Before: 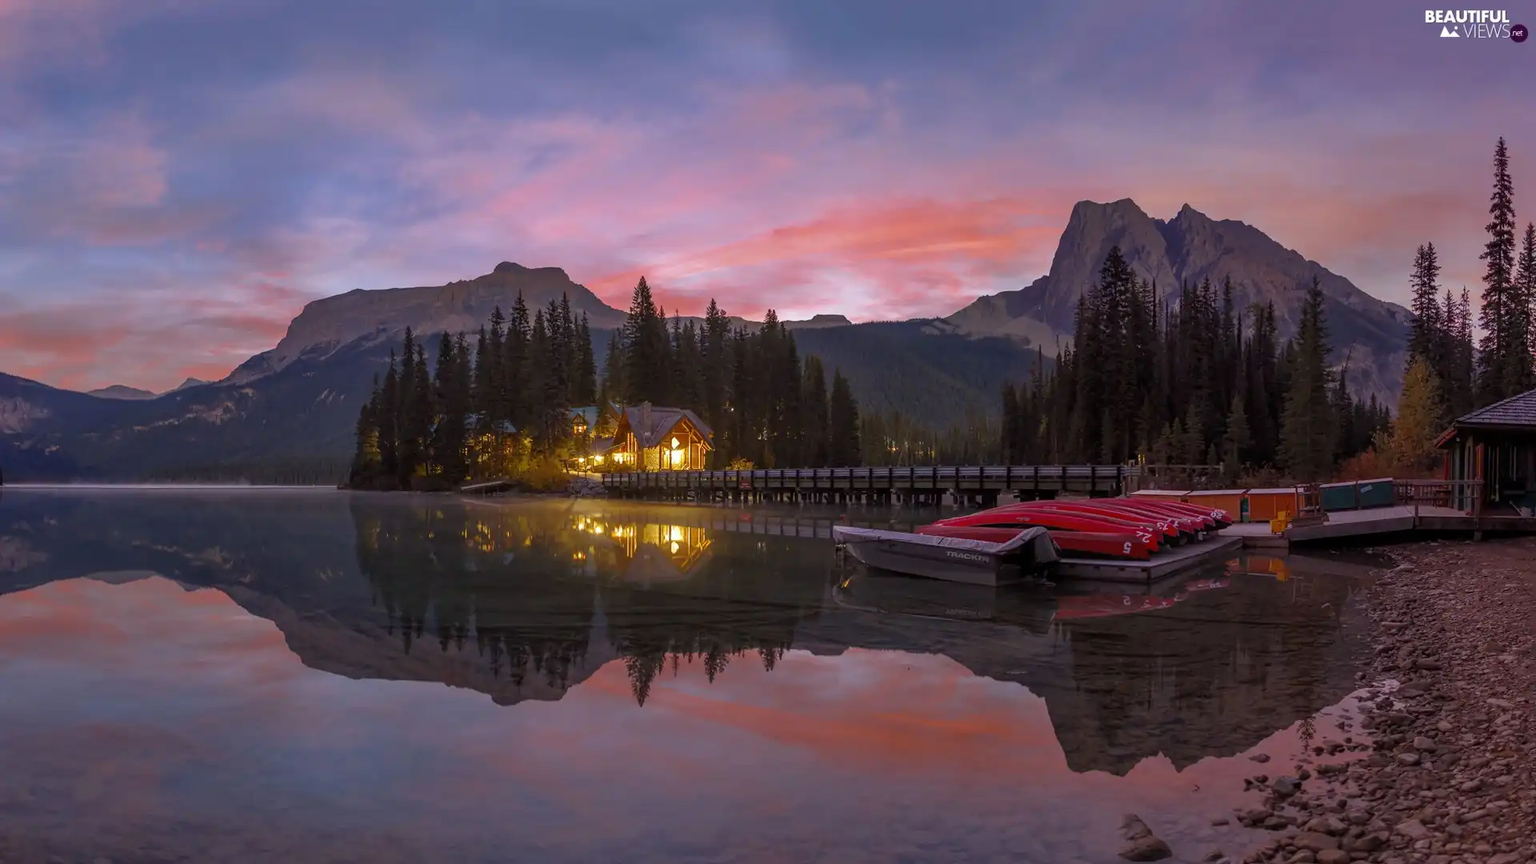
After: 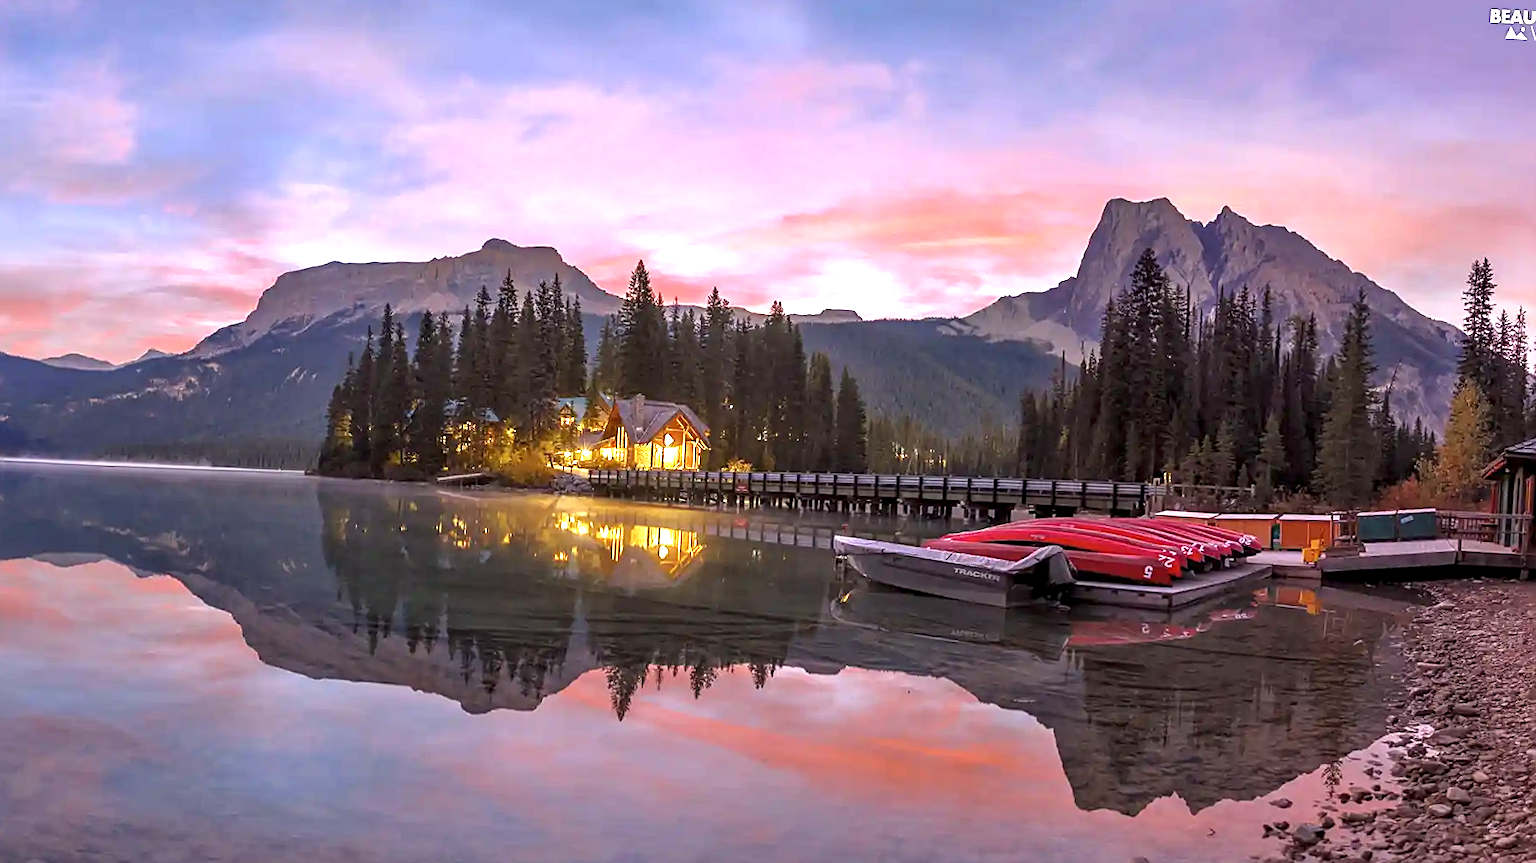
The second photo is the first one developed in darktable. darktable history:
sharpen: on, module defaults
crop and rotate: angle -2.33°
exposure: black level correction 0, exposure 1.35 EV, compensate exposure bias true, compensate highlight preservation false
contrast equalizer: y [[0.524, 0.538, 0.547, 0.548, 0.538, 0.524], [0.5 ×6], [0.5 ×6], [0 ×6], [0 ×6]]
